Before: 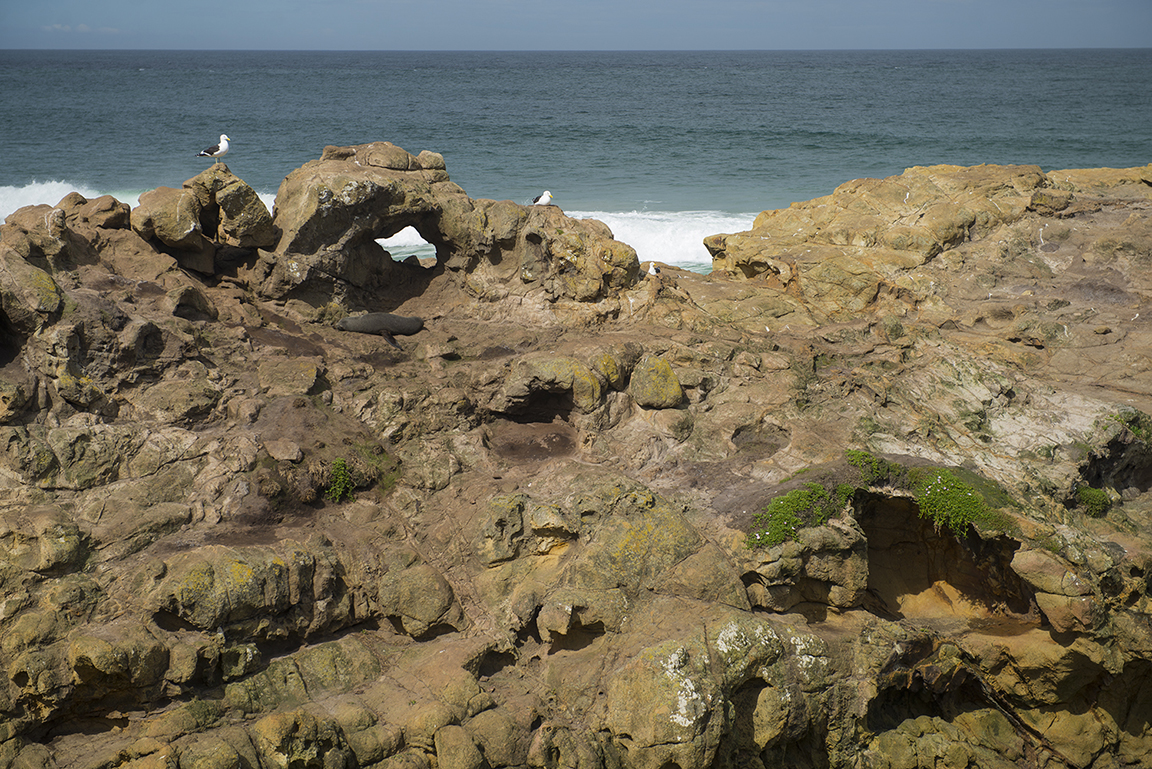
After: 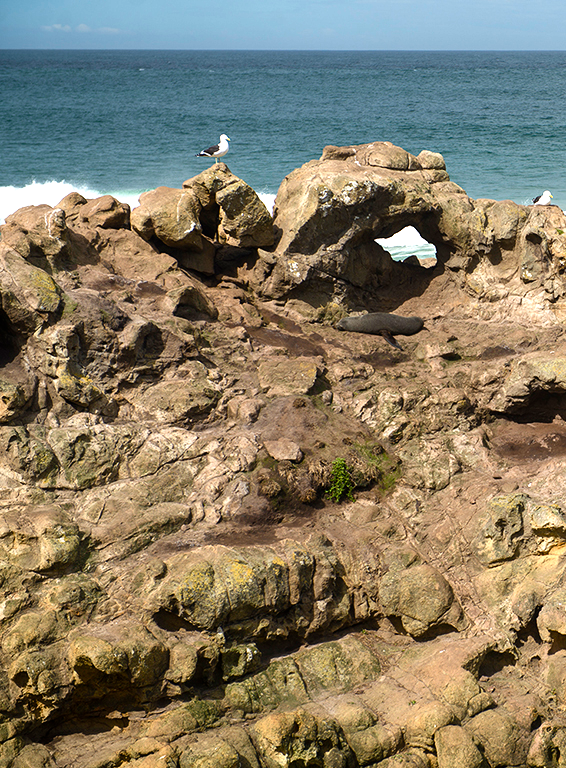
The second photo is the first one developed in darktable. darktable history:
color balance rgb: shadows lift › luminance -20%, power › hue 72.24°, highlights gain › luminance 15%, global offset › hue 171.6°, perceptual saturation grading › highlights -30%, perceptual saturation grading › shadows 20%, global vibrance 30%, contrast 10%
exposure: black level correction 0, exposure 0.5 EV, compensate exposure bias true, compensate highlight preservation false
crop and rotate: left 0%, top 0%, right 50.845%
